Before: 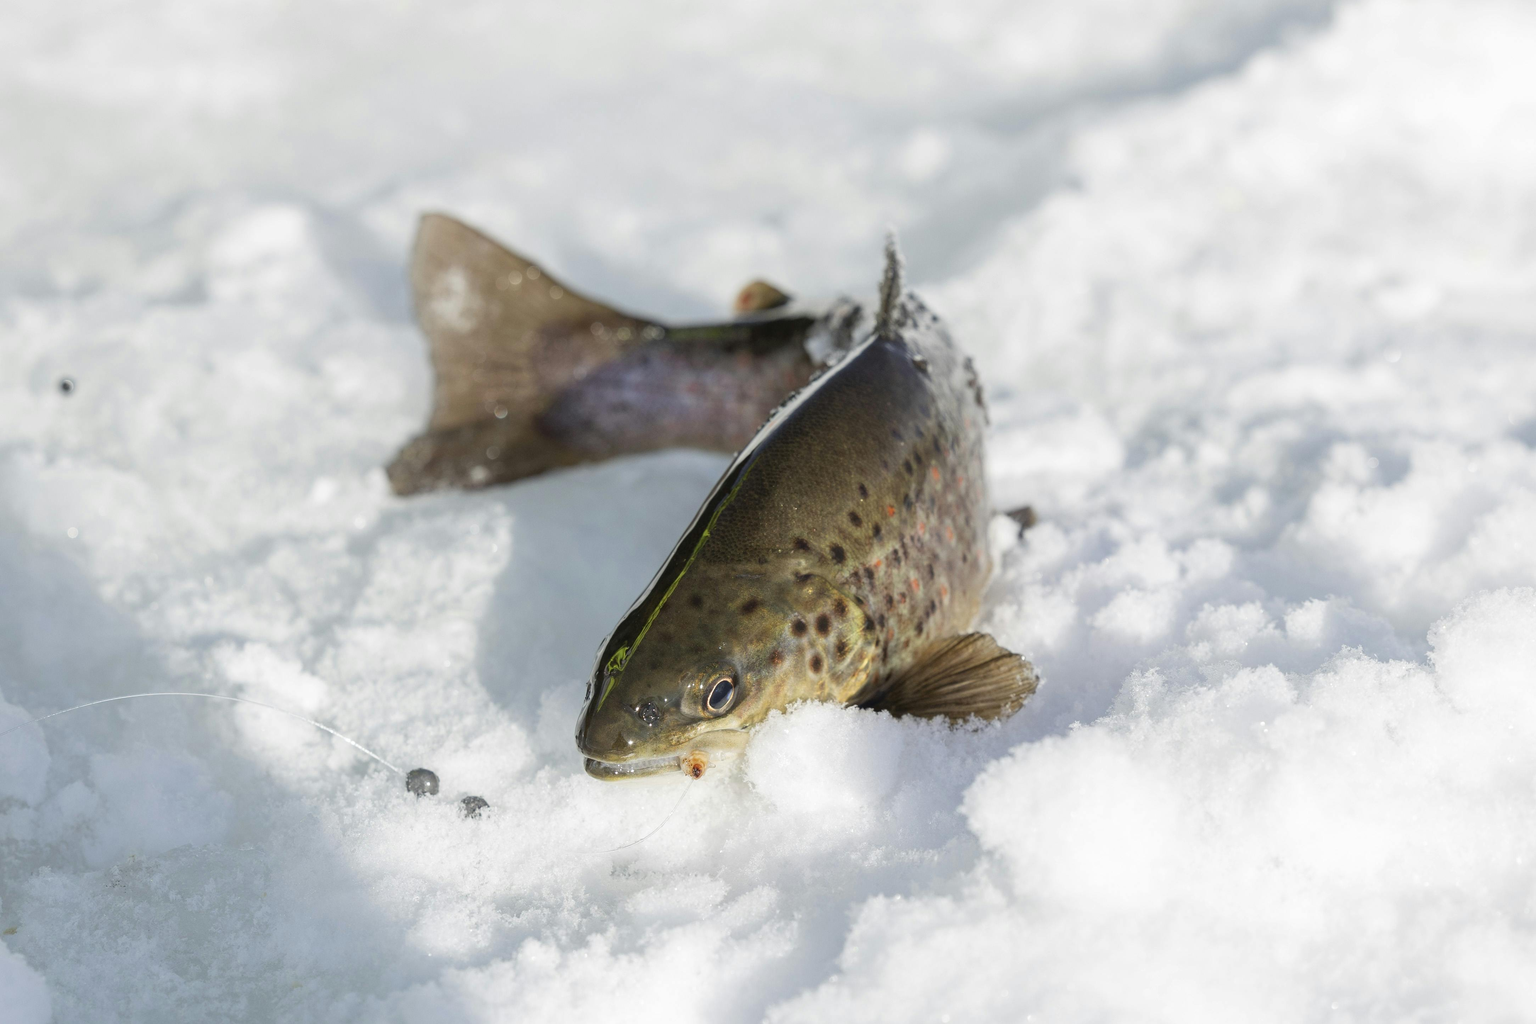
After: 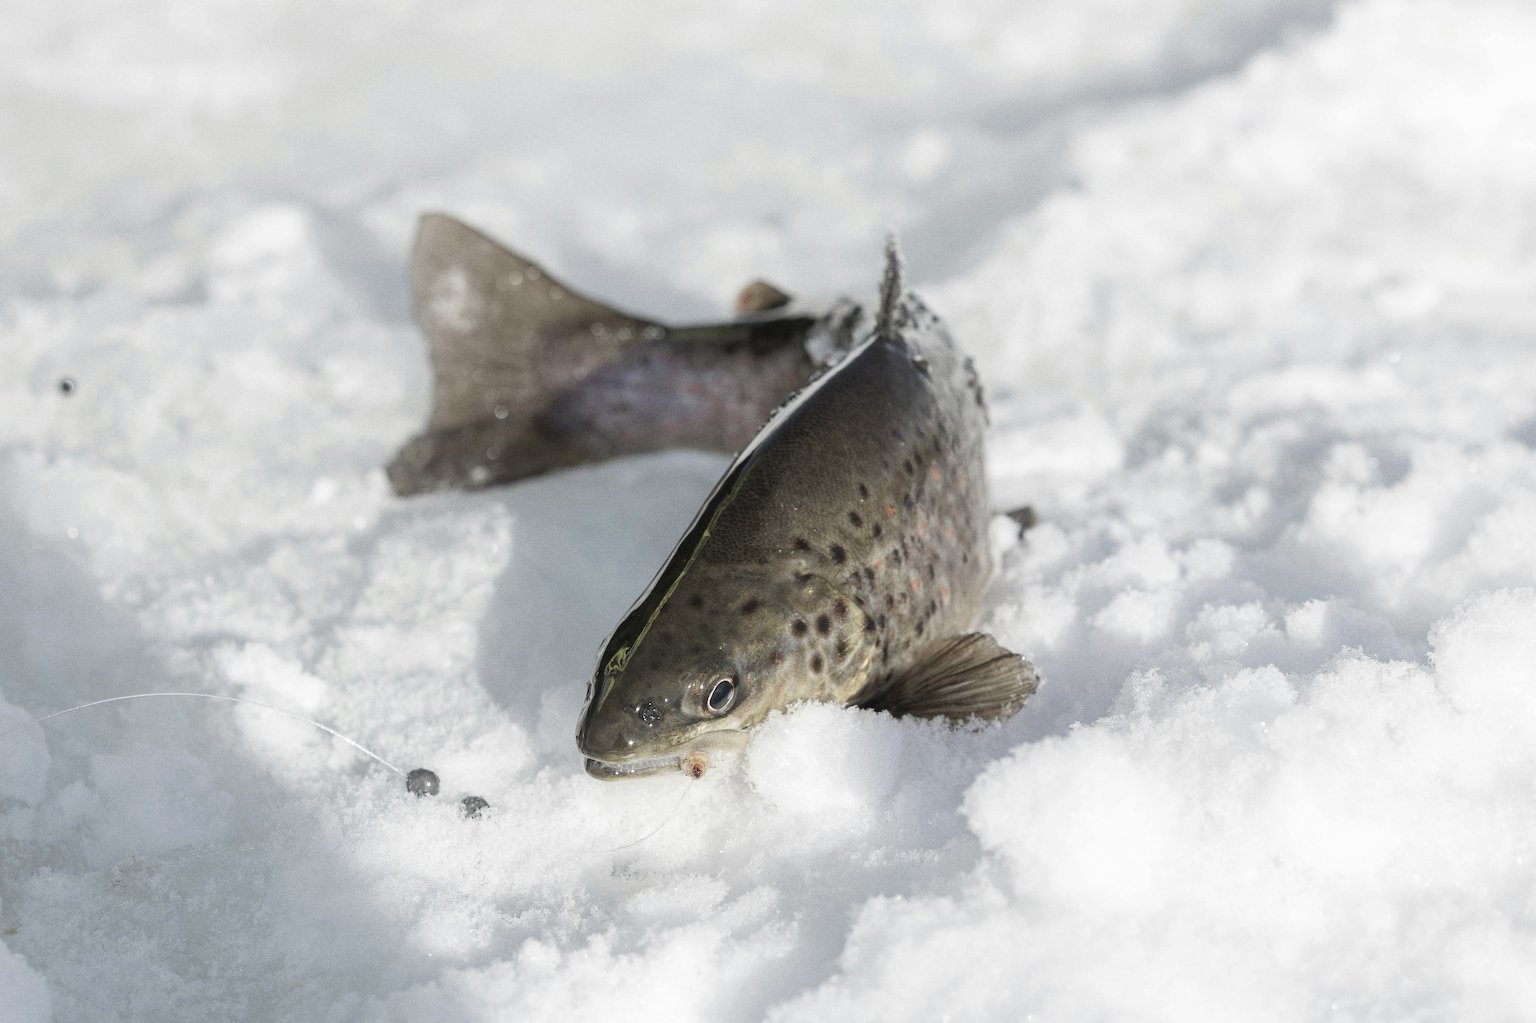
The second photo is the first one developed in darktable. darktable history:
grain: coarseness 0.09 ISO
color zones: curves: ch0 [(0, 0.559) (0.153, 0.551) (0.229, 0.5) (0.429, 0.5) (0.571, 0.5) (0.714, 0.5) (0.857, 0.5) (1, 0.559)]; ch1 [(0, 0.417) (0.112, 0.336) (0.213, 0.26) (0.429, 0.34) (0.571, 0.35) (0.683, 0.331) (0.857, 0.344) (1, 0.417)]
